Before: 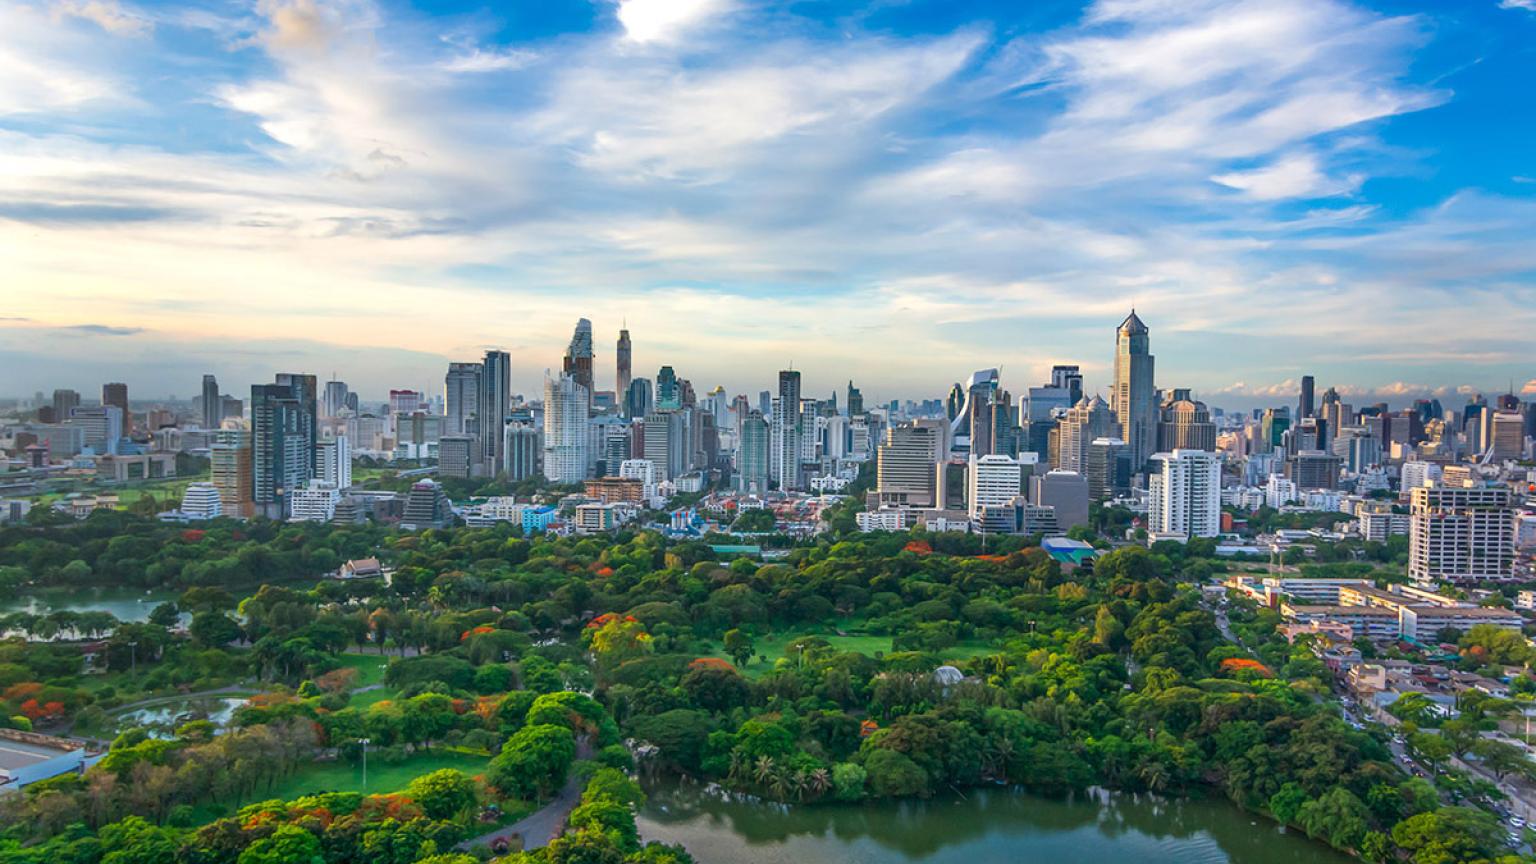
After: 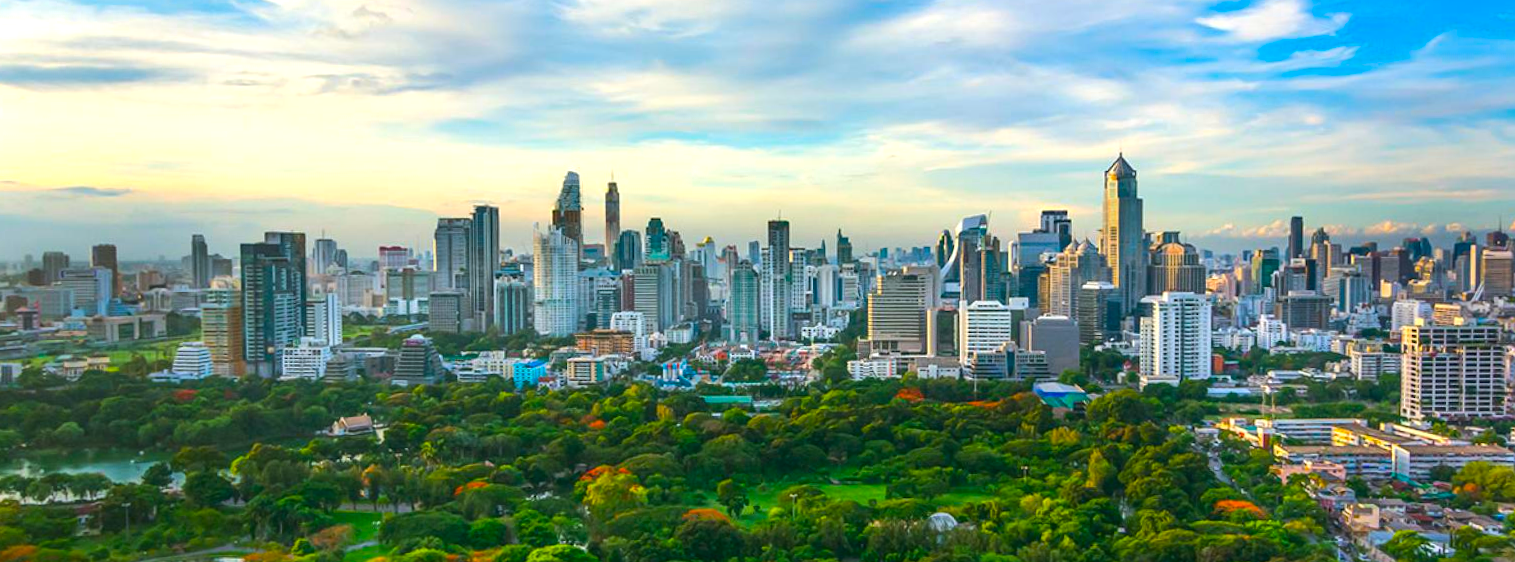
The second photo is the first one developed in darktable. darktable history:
tone equalizer: -8 EV -0.417 EV, -7 EV -0.389 EV, -6 EV -0.333 EV, -5 EV -0.222 EV, -3 EV 0.222 EV, -2 EV 0.333 EV, -1 EV 0.389 EV, +0 EV 0.417 EV, edges refinement/feathering 500, mask exposure compensation -1.57 EV, preserve details no
crop: top 16.727%, bottom 16.727%
color balance rgb: perceptual saturation grading › global saturation 30%, global vibrance 30%
color balance: mode lift, gamma, gain (sRGB), lift [1.04, 1, 1, 0.97], gamma [1.01, 1, 1, 0.97], gain [0.96, 1, 1, 0.97]
rotate and perspective: rotation -1°, crop left 0.011, crop right 0.989, crop top 0.025, crop bottom 0.975
